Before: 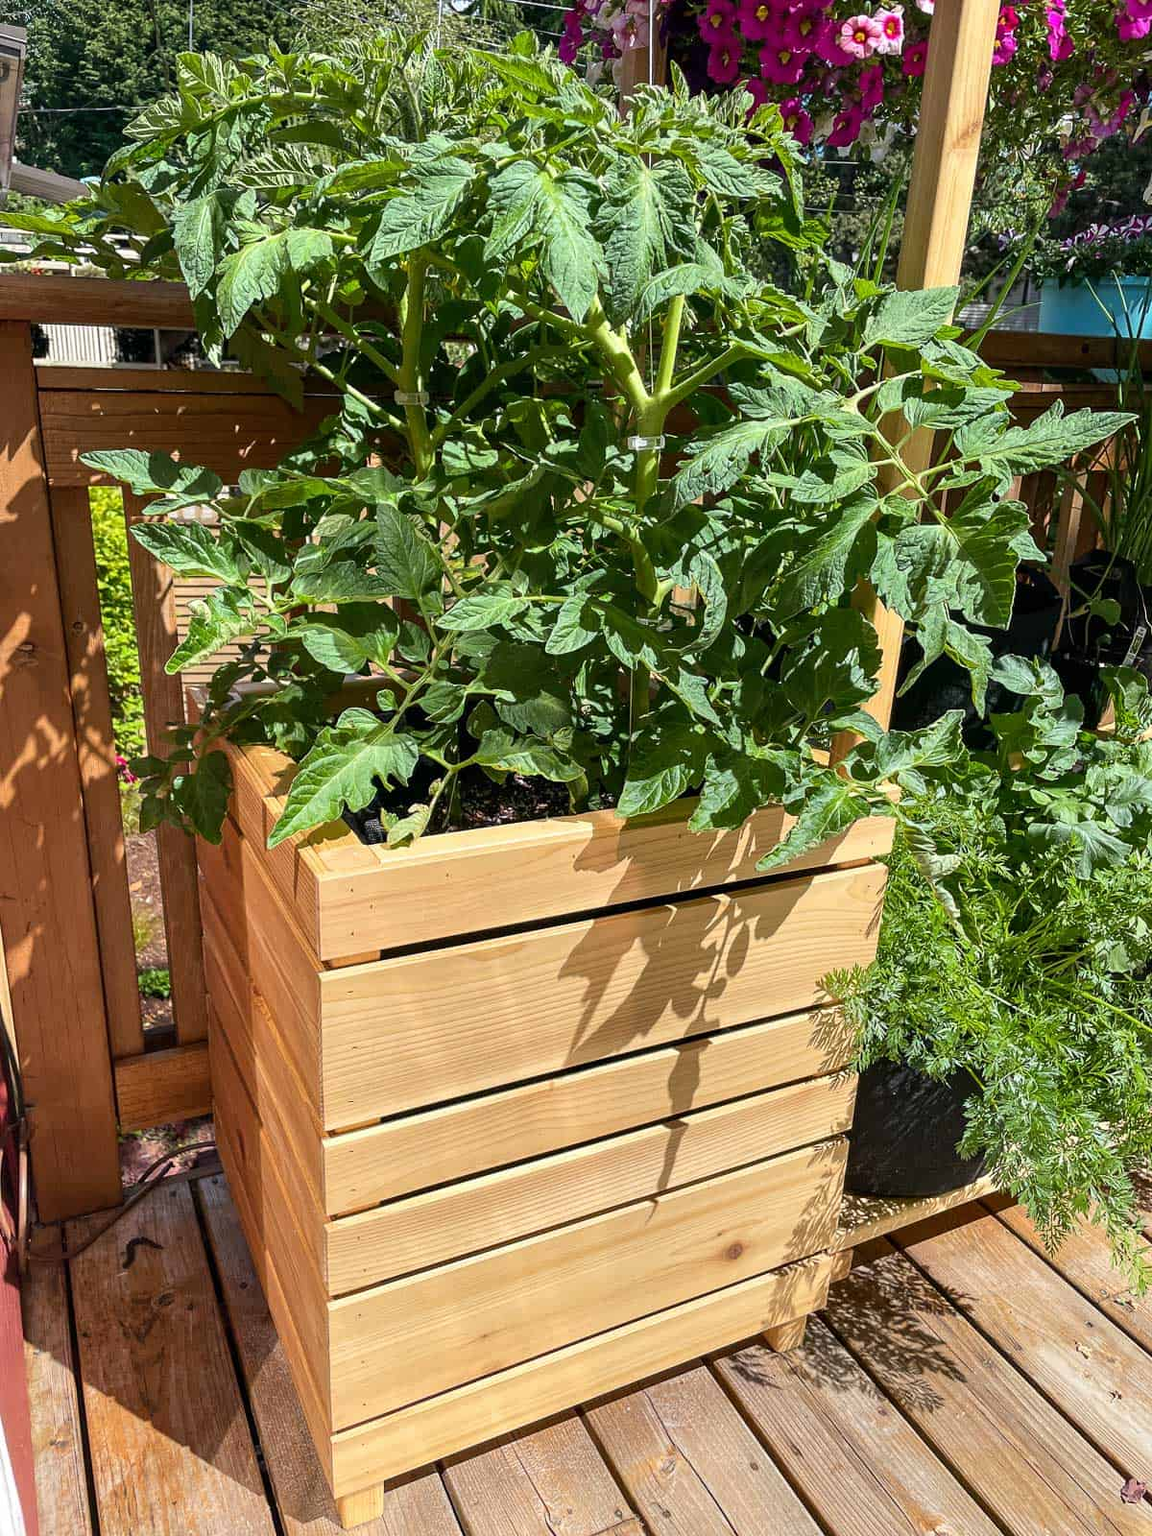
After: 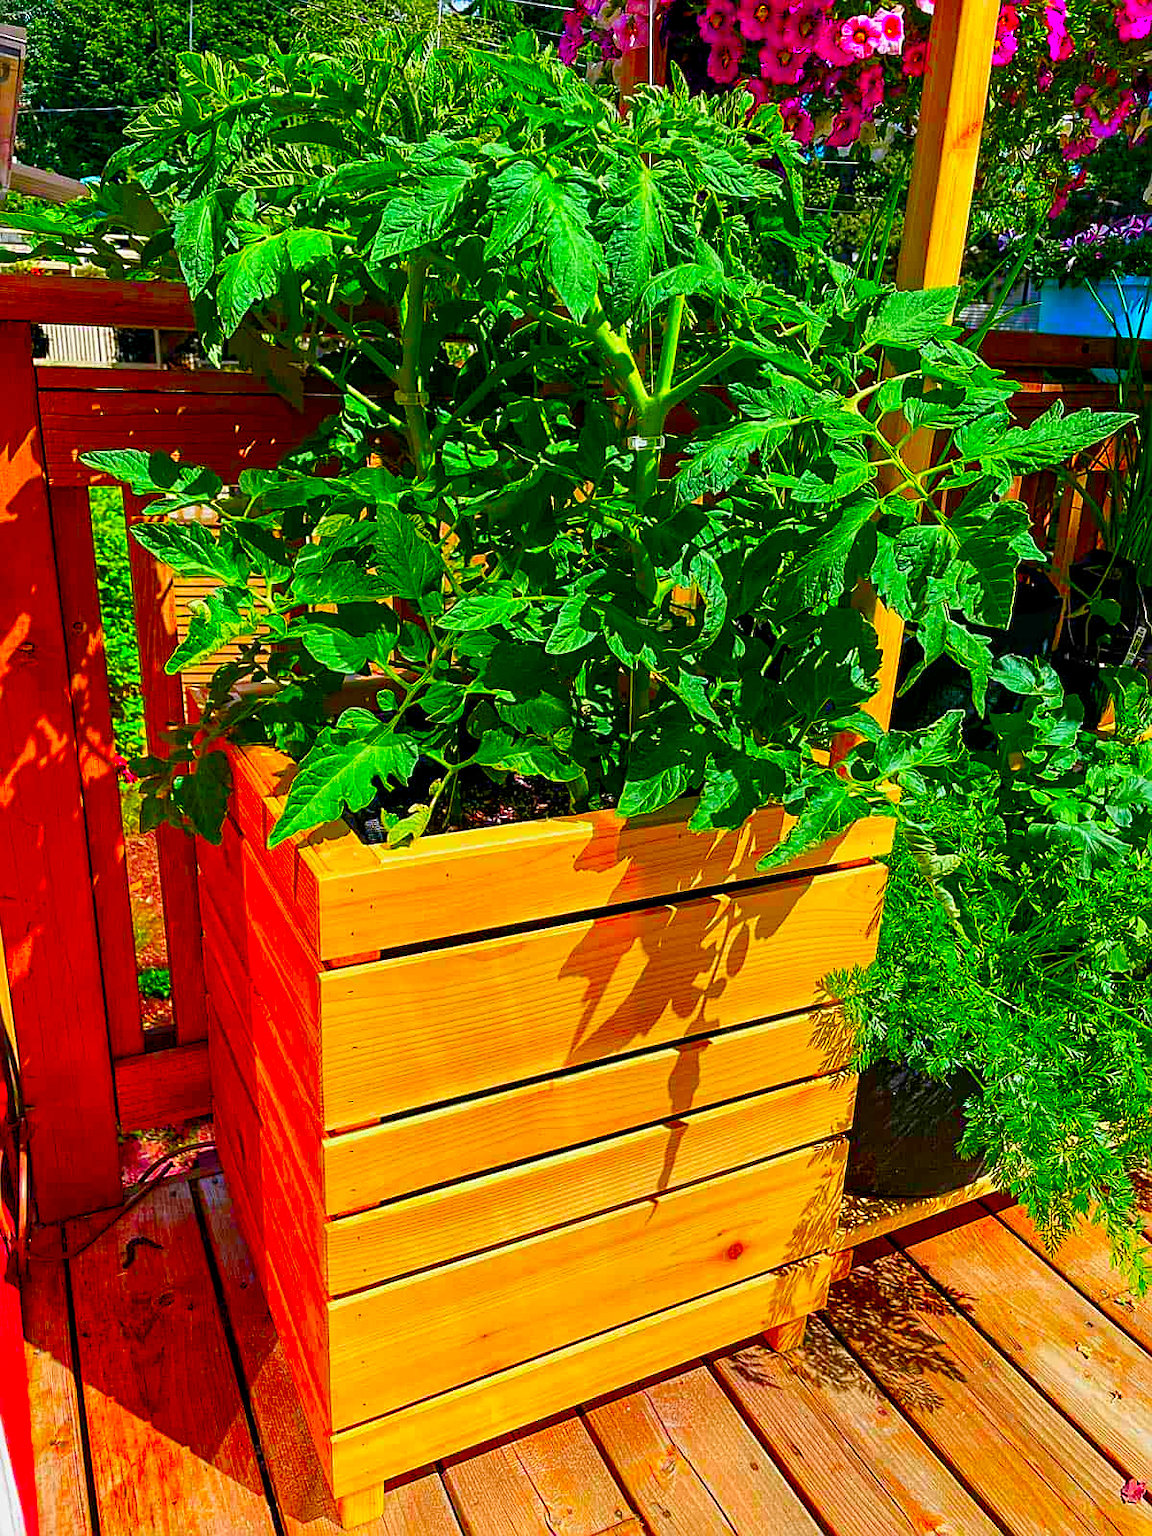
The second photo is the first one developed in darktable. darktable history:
sharpen: on, module defaults
color balance rgb: perceptual saturation grading › global saturation 20%, perceptual saturation grading › highlights -25%, perceptual saturation grading › shadows 50%
exposure: black level correction 0.001, exposure -0.2 EV, compensate highlight preservation false
color correction: saturation 3
